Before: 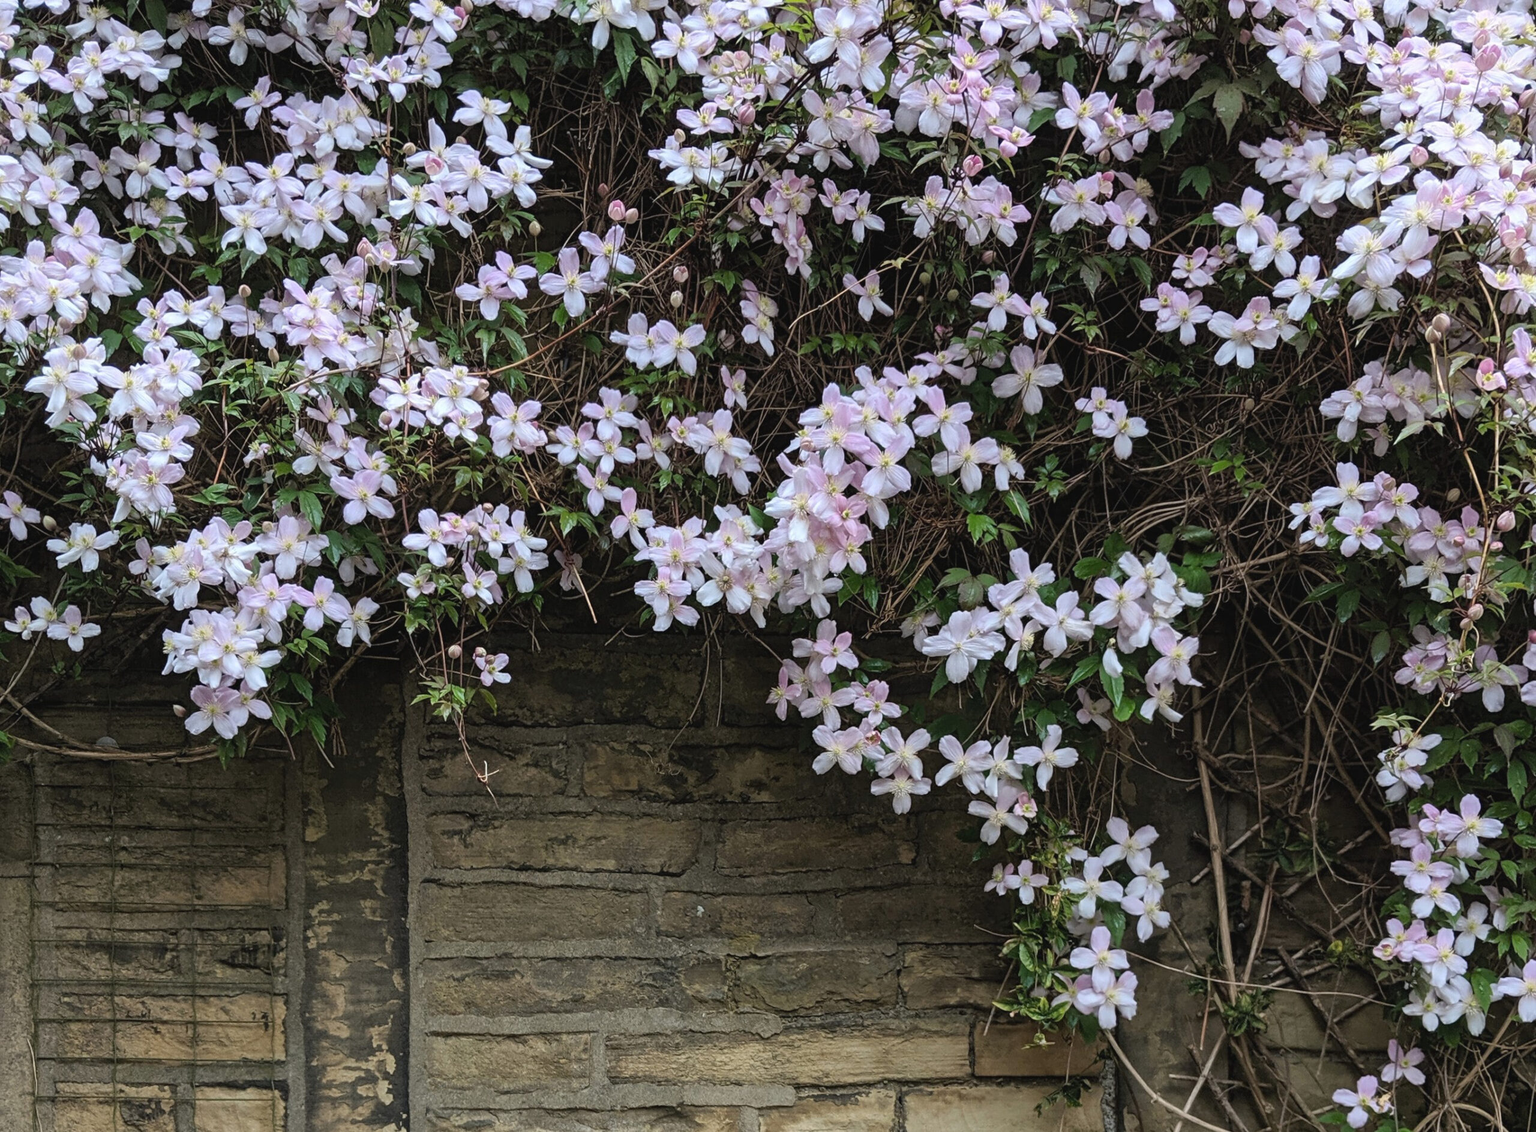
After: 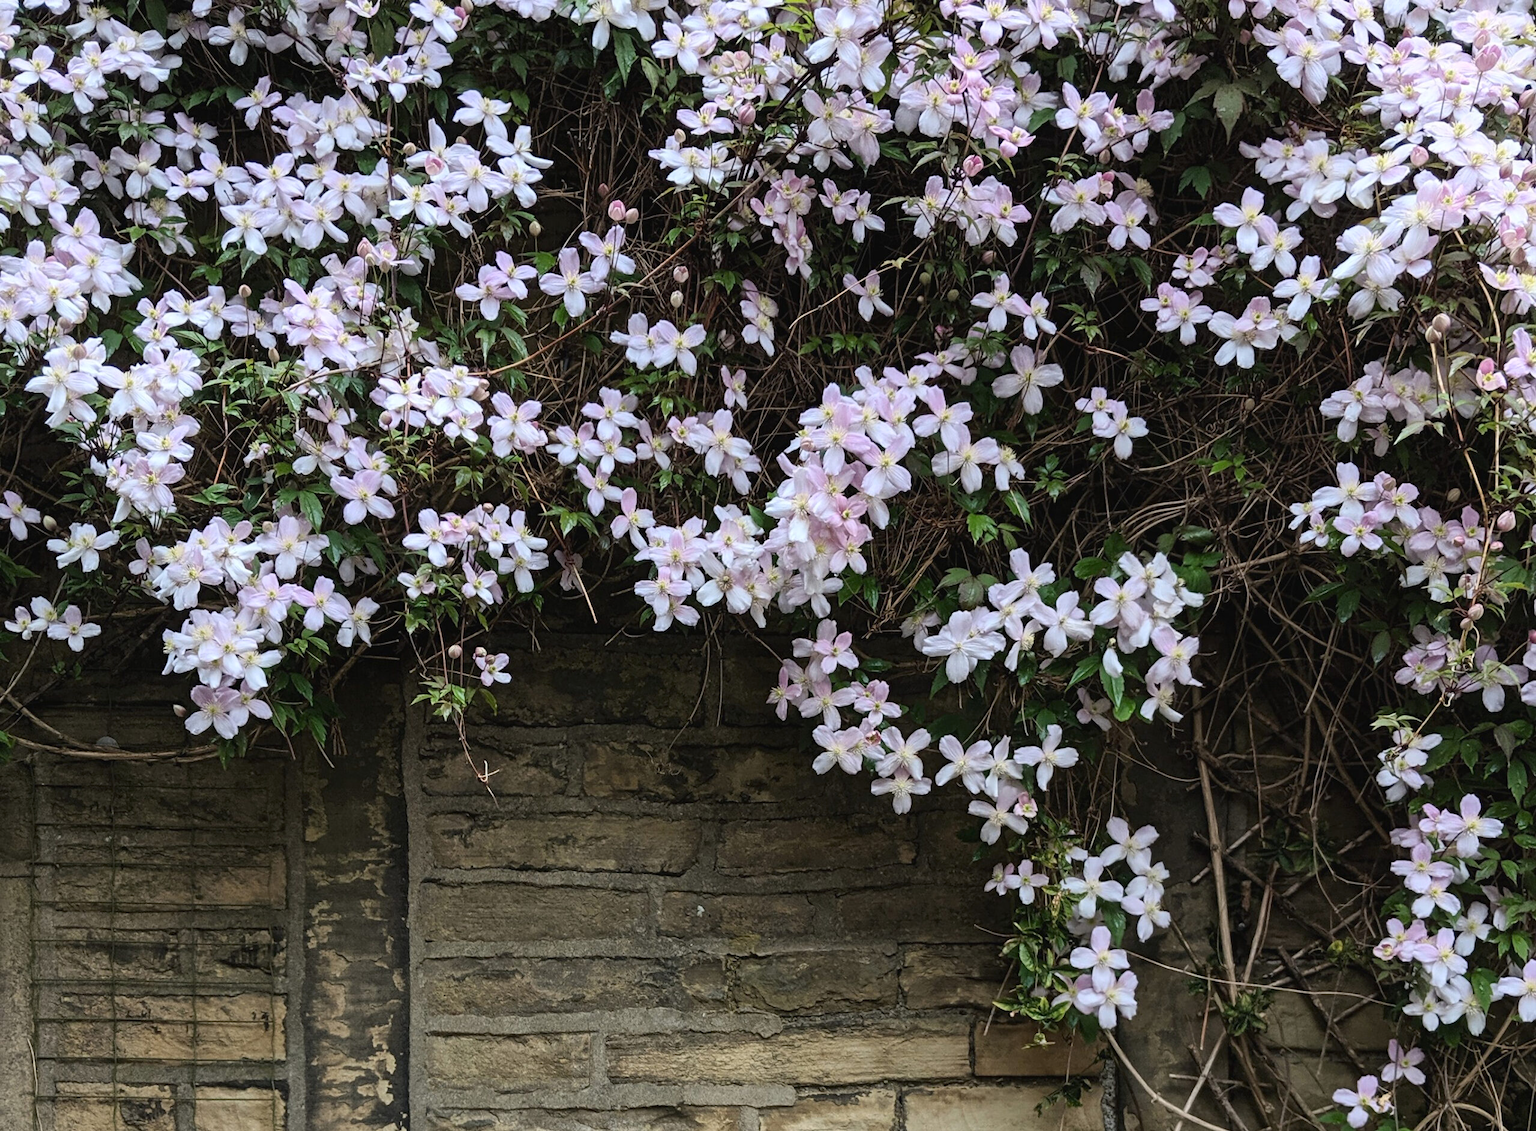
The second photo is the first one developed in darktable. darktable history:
contrast brightness saturation: contrast 0.142
